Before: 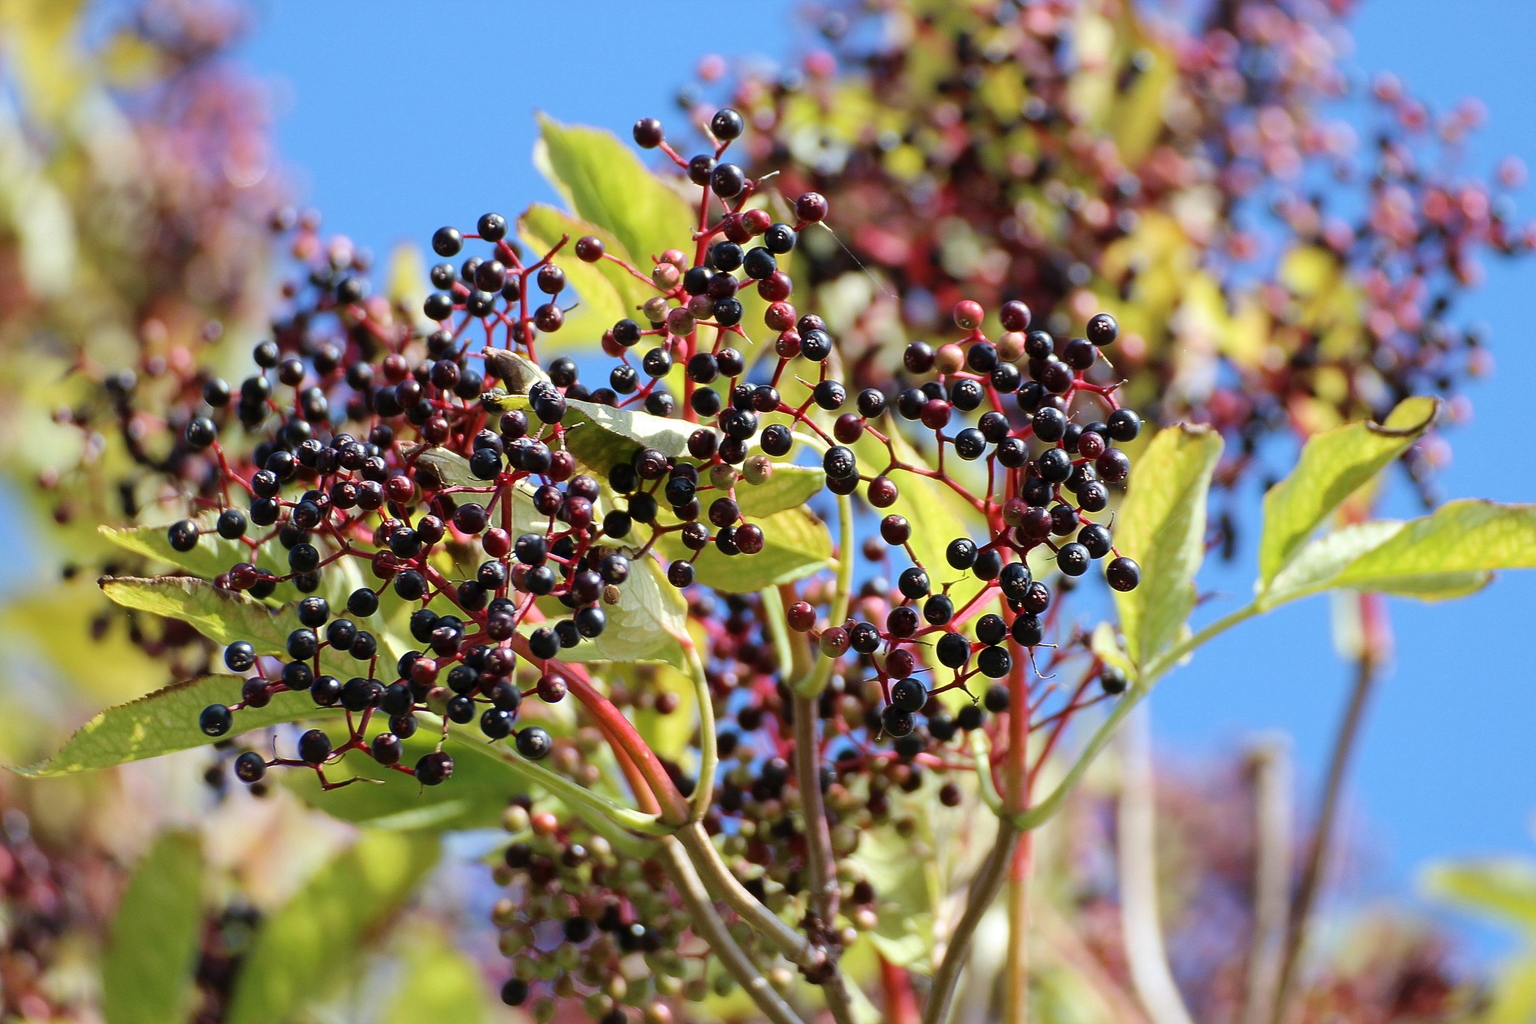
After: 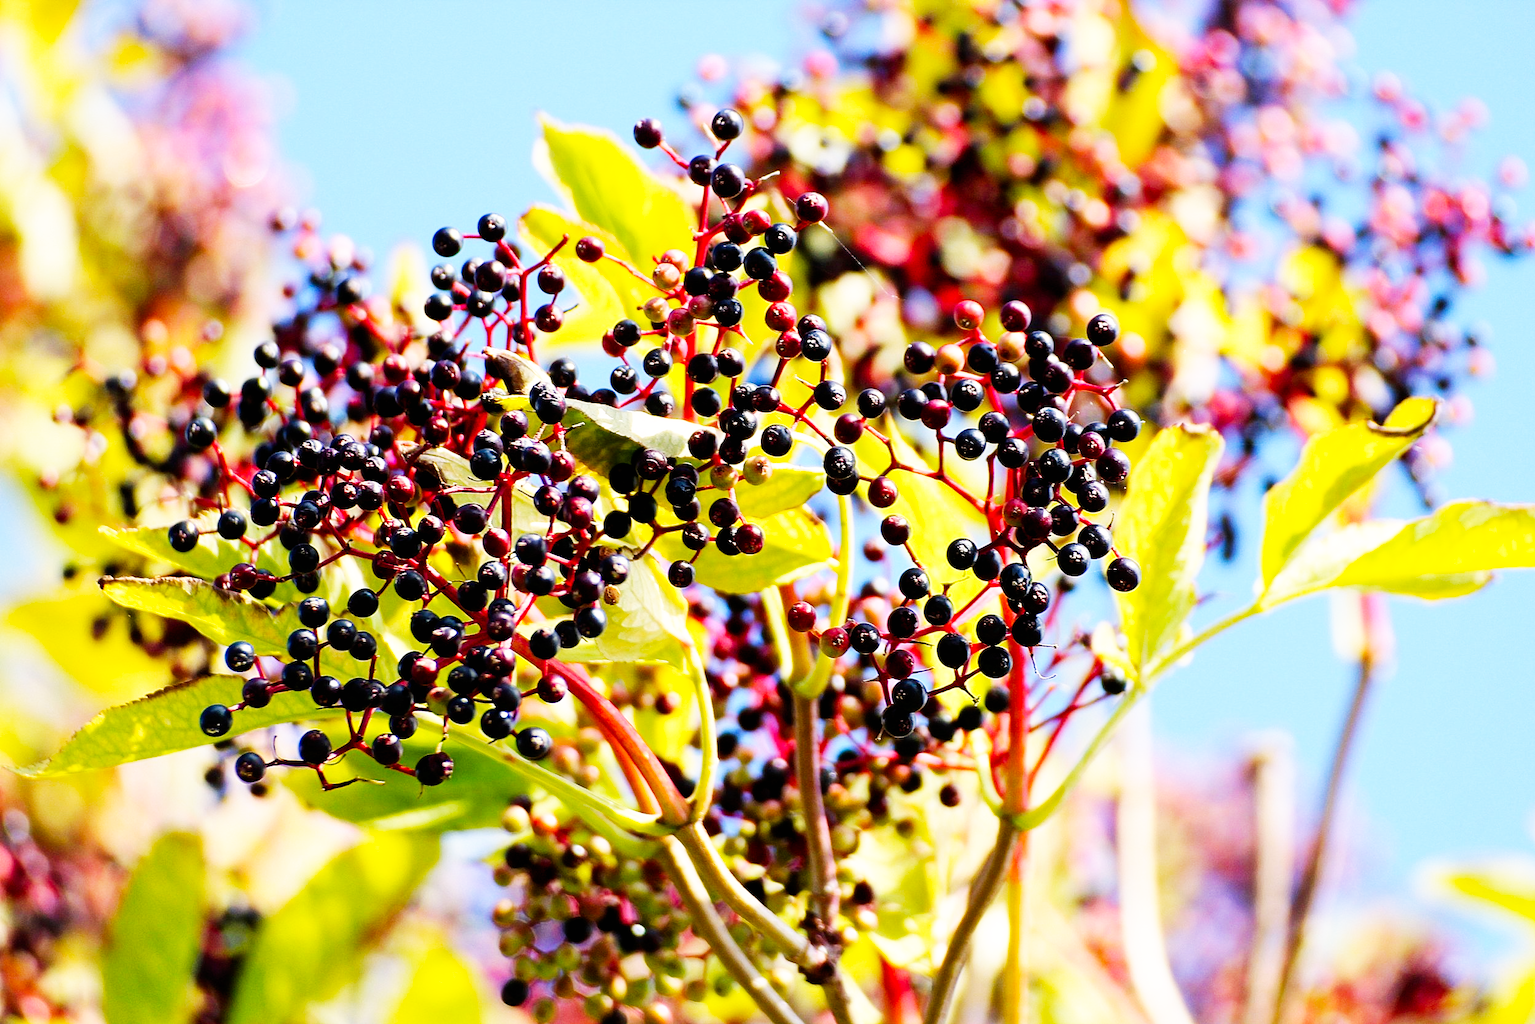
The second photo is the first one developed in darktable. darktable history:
base curve: curves: ch0 [(0, 0) (0.007, 0.004) (0.027, 0.03) (0.046, 0.07) (0.207, 0.54) (0.442, 0.872) (0.673, 0.972) (1, 1)], preserve colors none
color balance rgb: highlights gain › chroma 3.027%, highlights gain › hue 60.25°, global offset › luminance -0.485%, perceptual saturation grading › global saturation 19.98%
